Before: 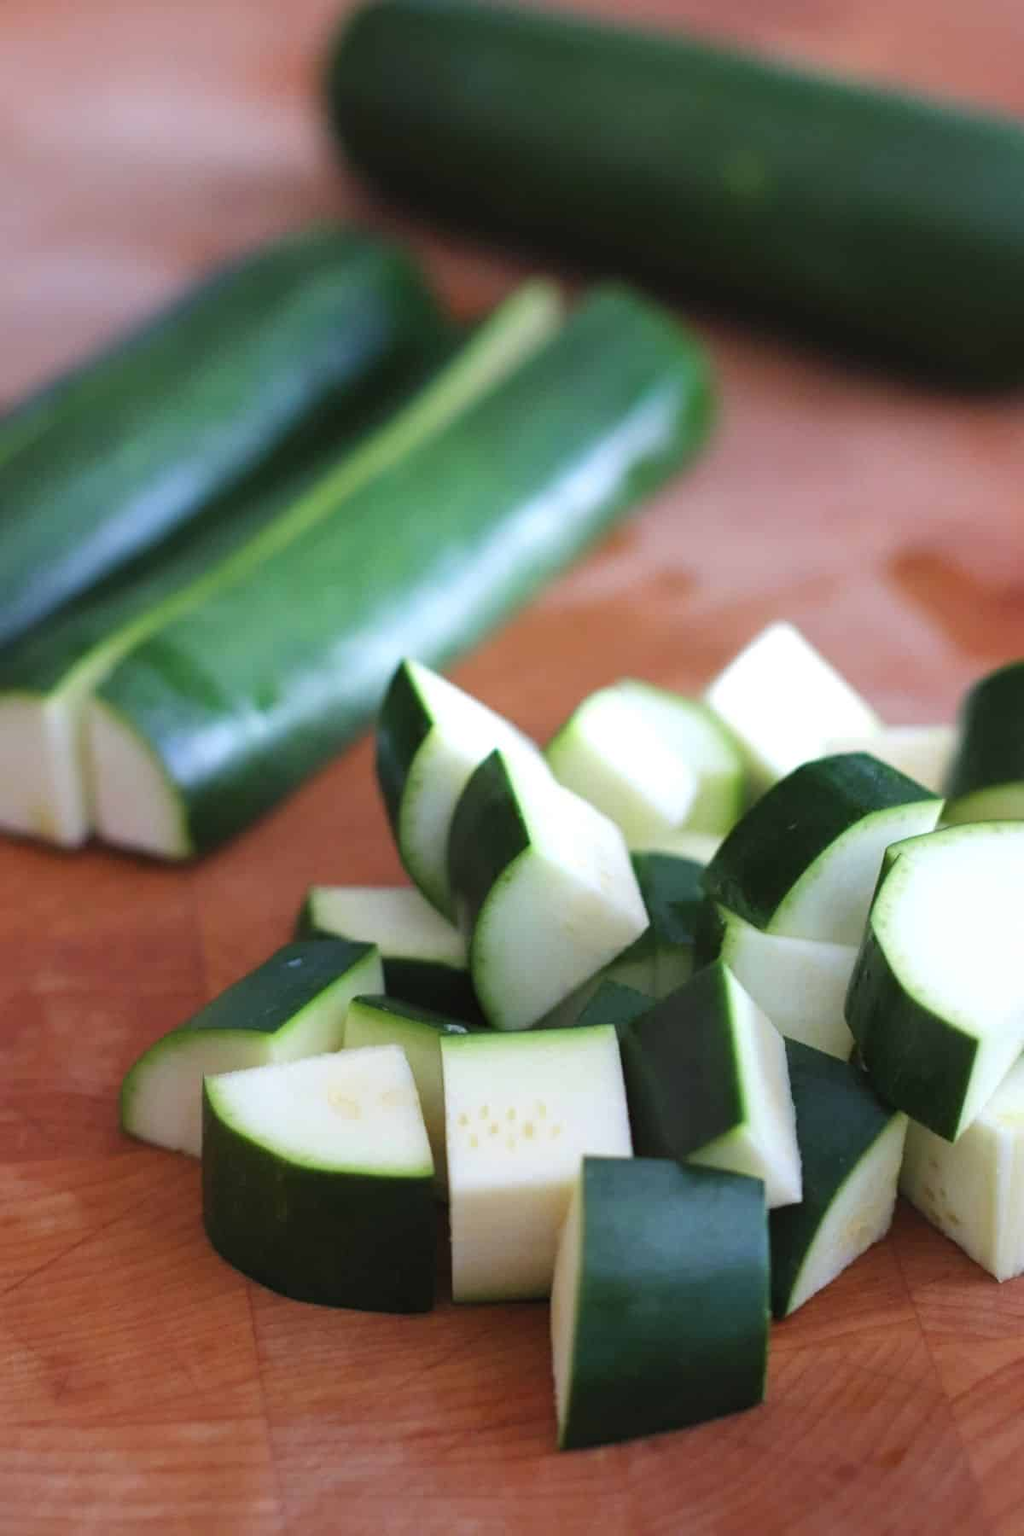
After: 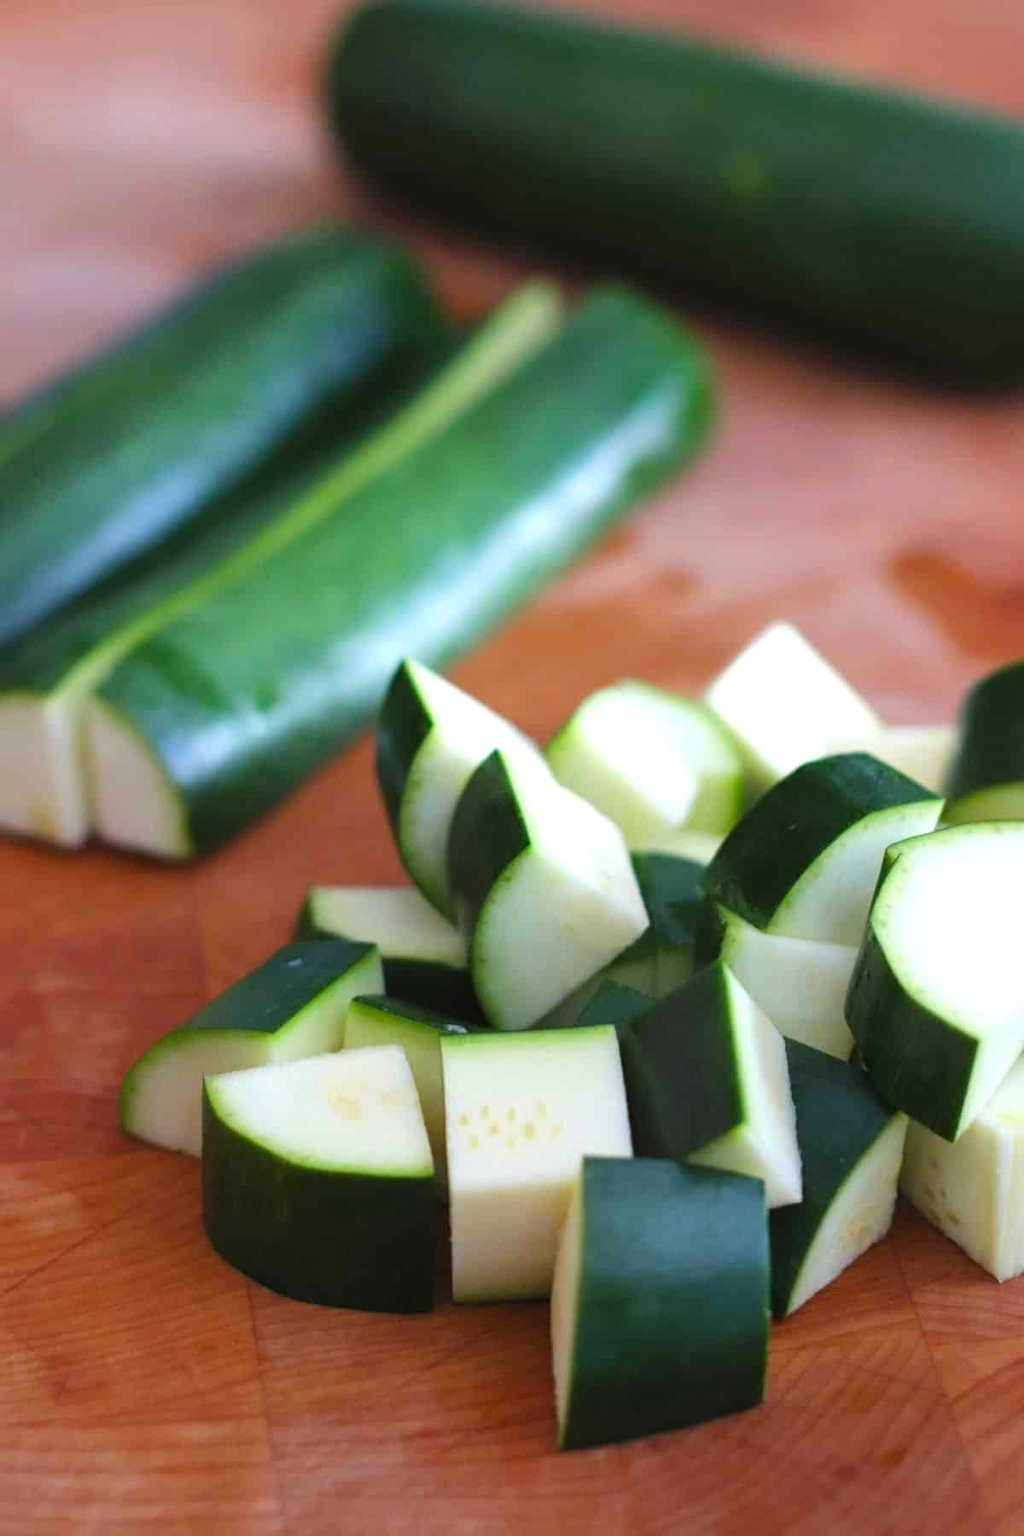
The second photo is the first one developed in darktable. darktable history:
color balance rgb: highlights gain › luminance 6.233%, highlights gain › chroma 1.212%, highlights gain › hue 90.91°, perceptual saturation grading › global saturation 14.787%, global vibrance 14.986%
